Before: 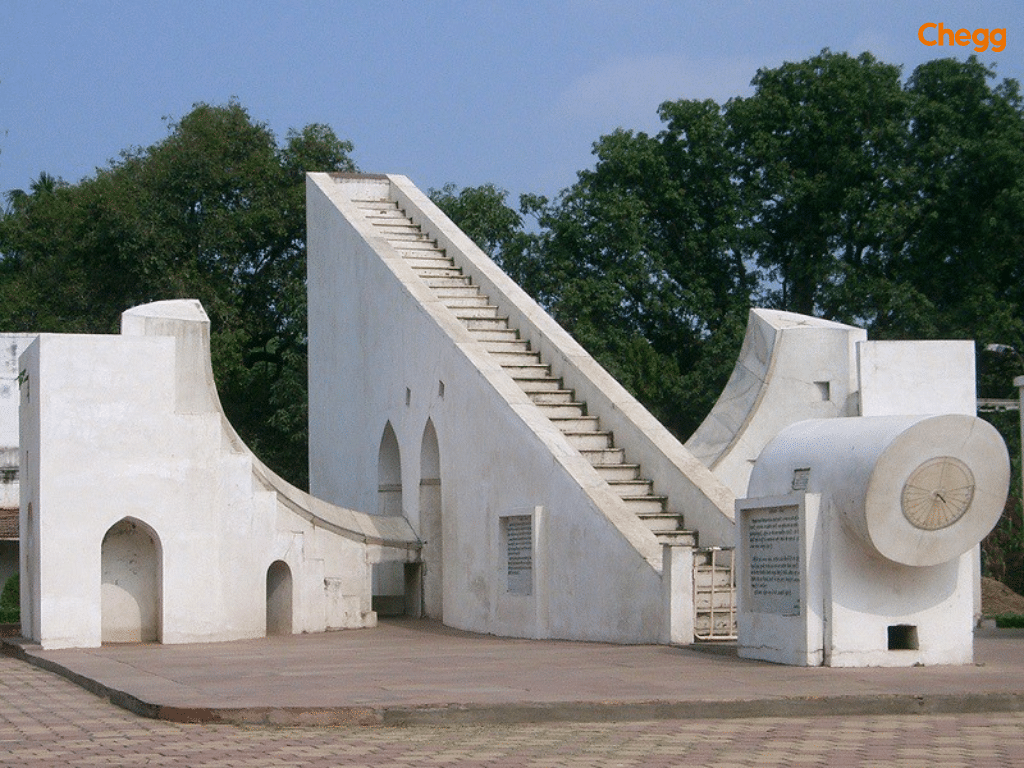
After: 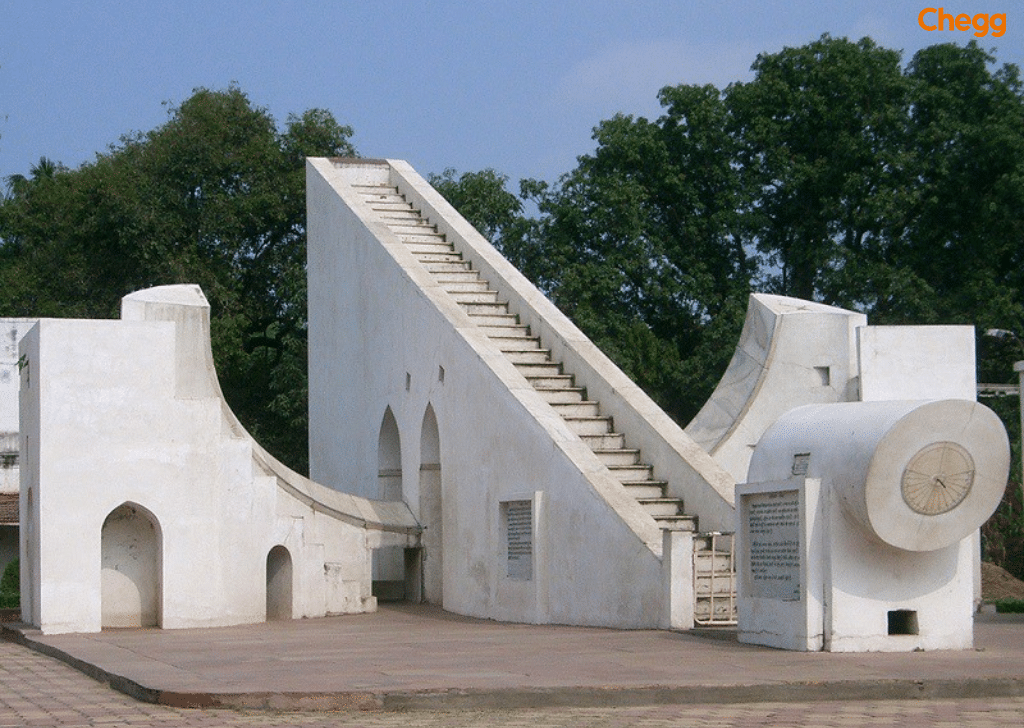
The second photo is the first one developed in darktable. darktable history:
crop and rotate: top 2.057%, bottom 3.069%
